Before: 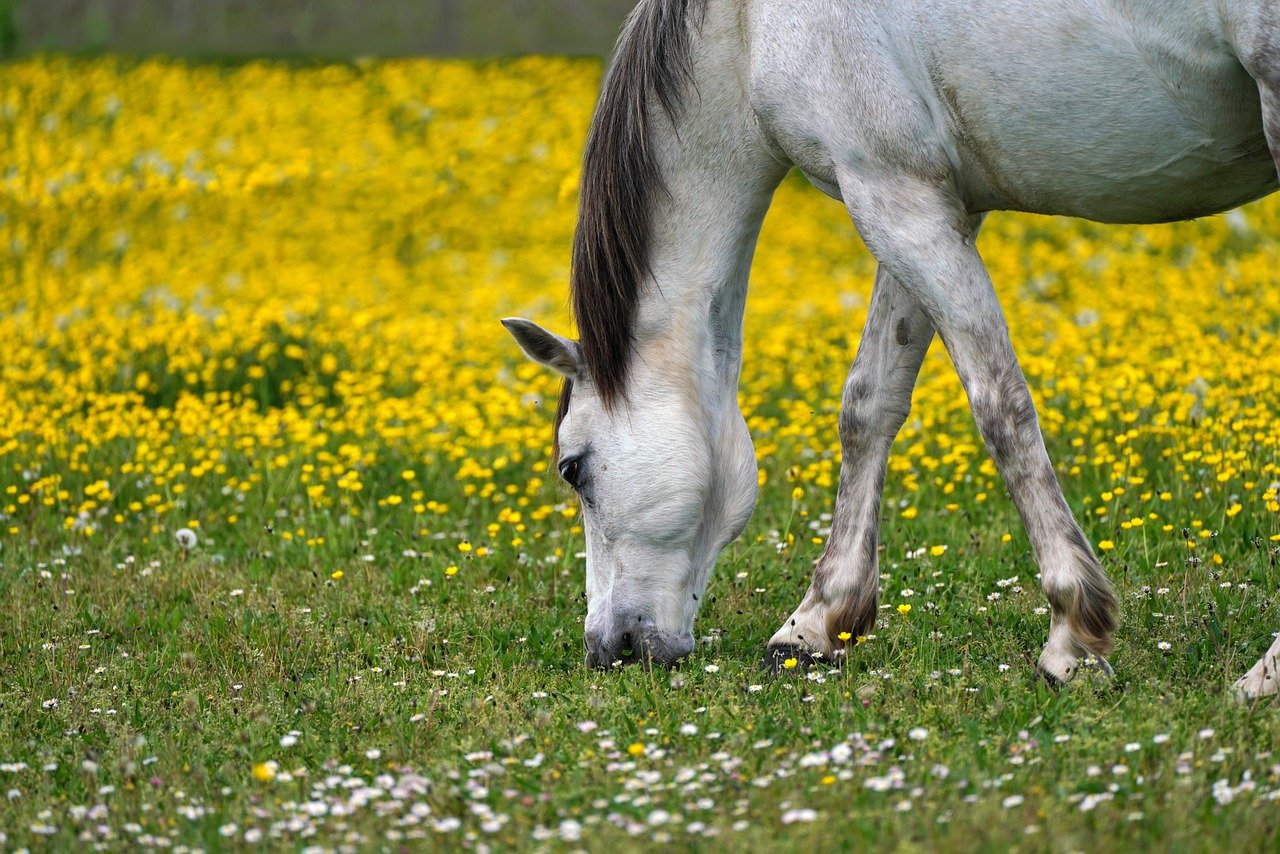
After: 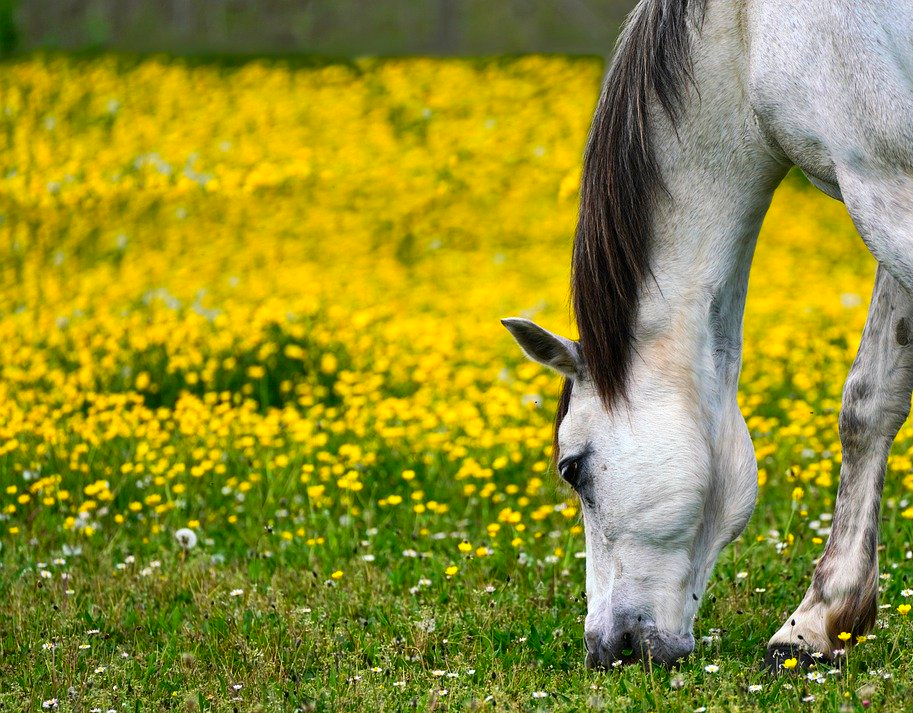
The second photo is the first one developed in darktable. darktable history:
shadows and highlights: radius 332.47, shadows 54.26, highlights -98.91, compress 94.25%, soften with gaussian
contrast brightness saturation: contrast 0.178, saturation 0.3
crop: right 28.641%, bottom 16.429%
